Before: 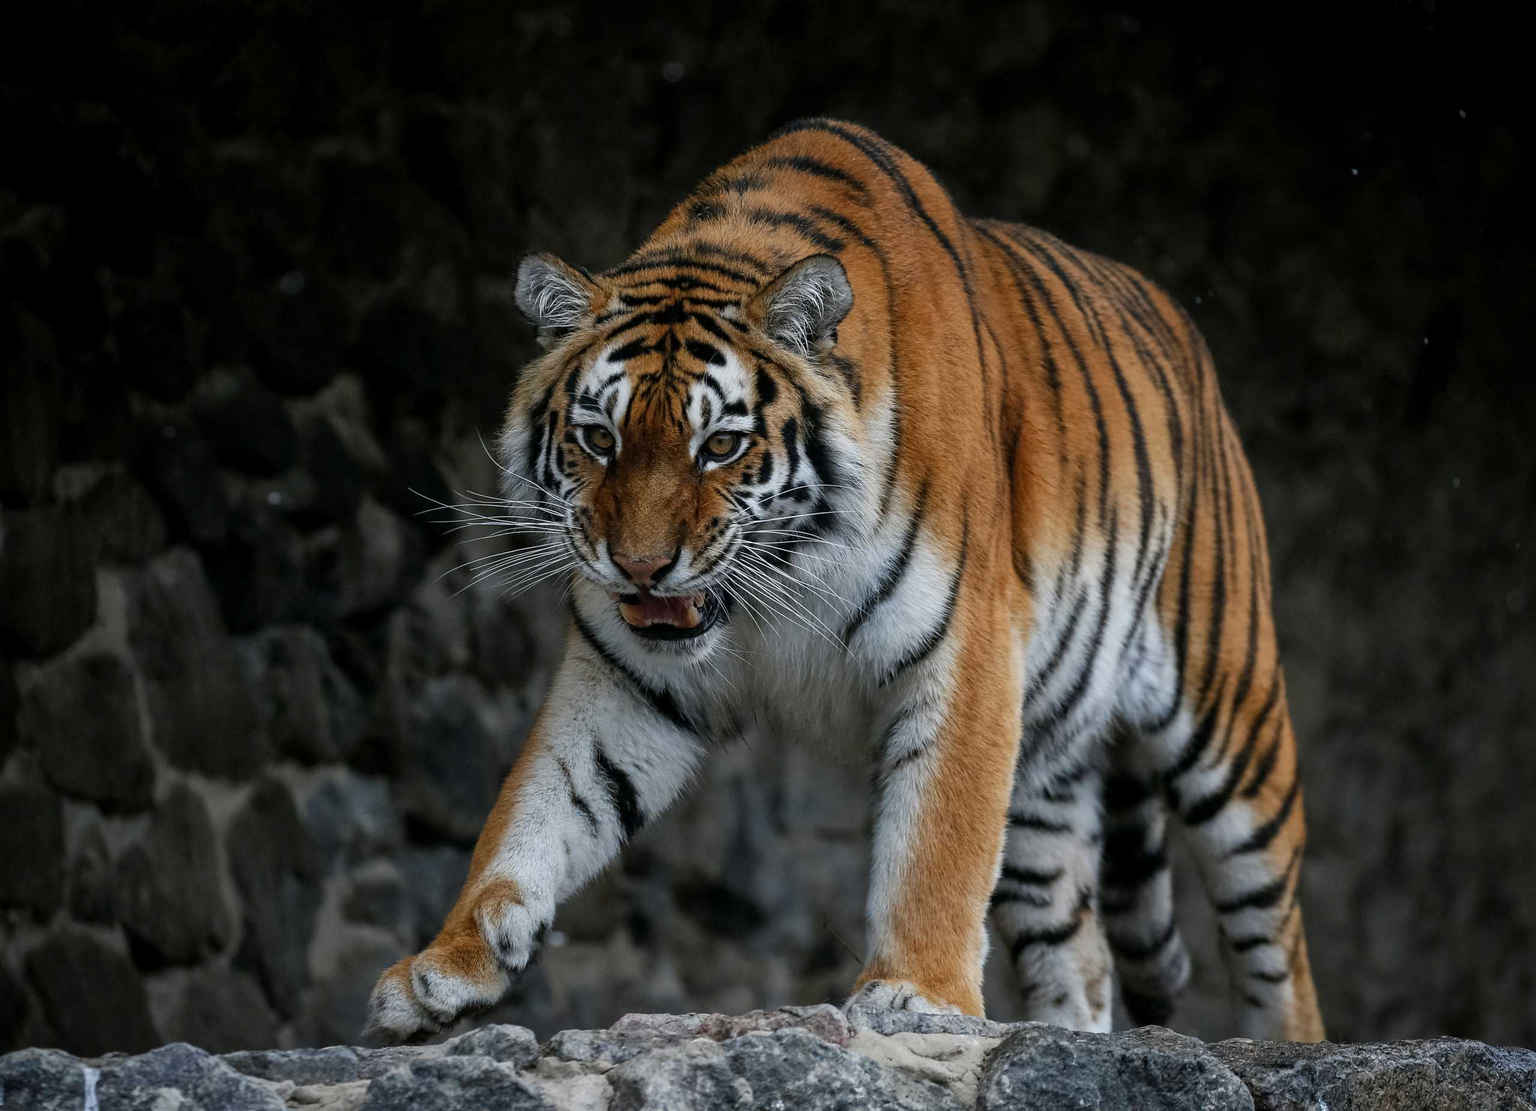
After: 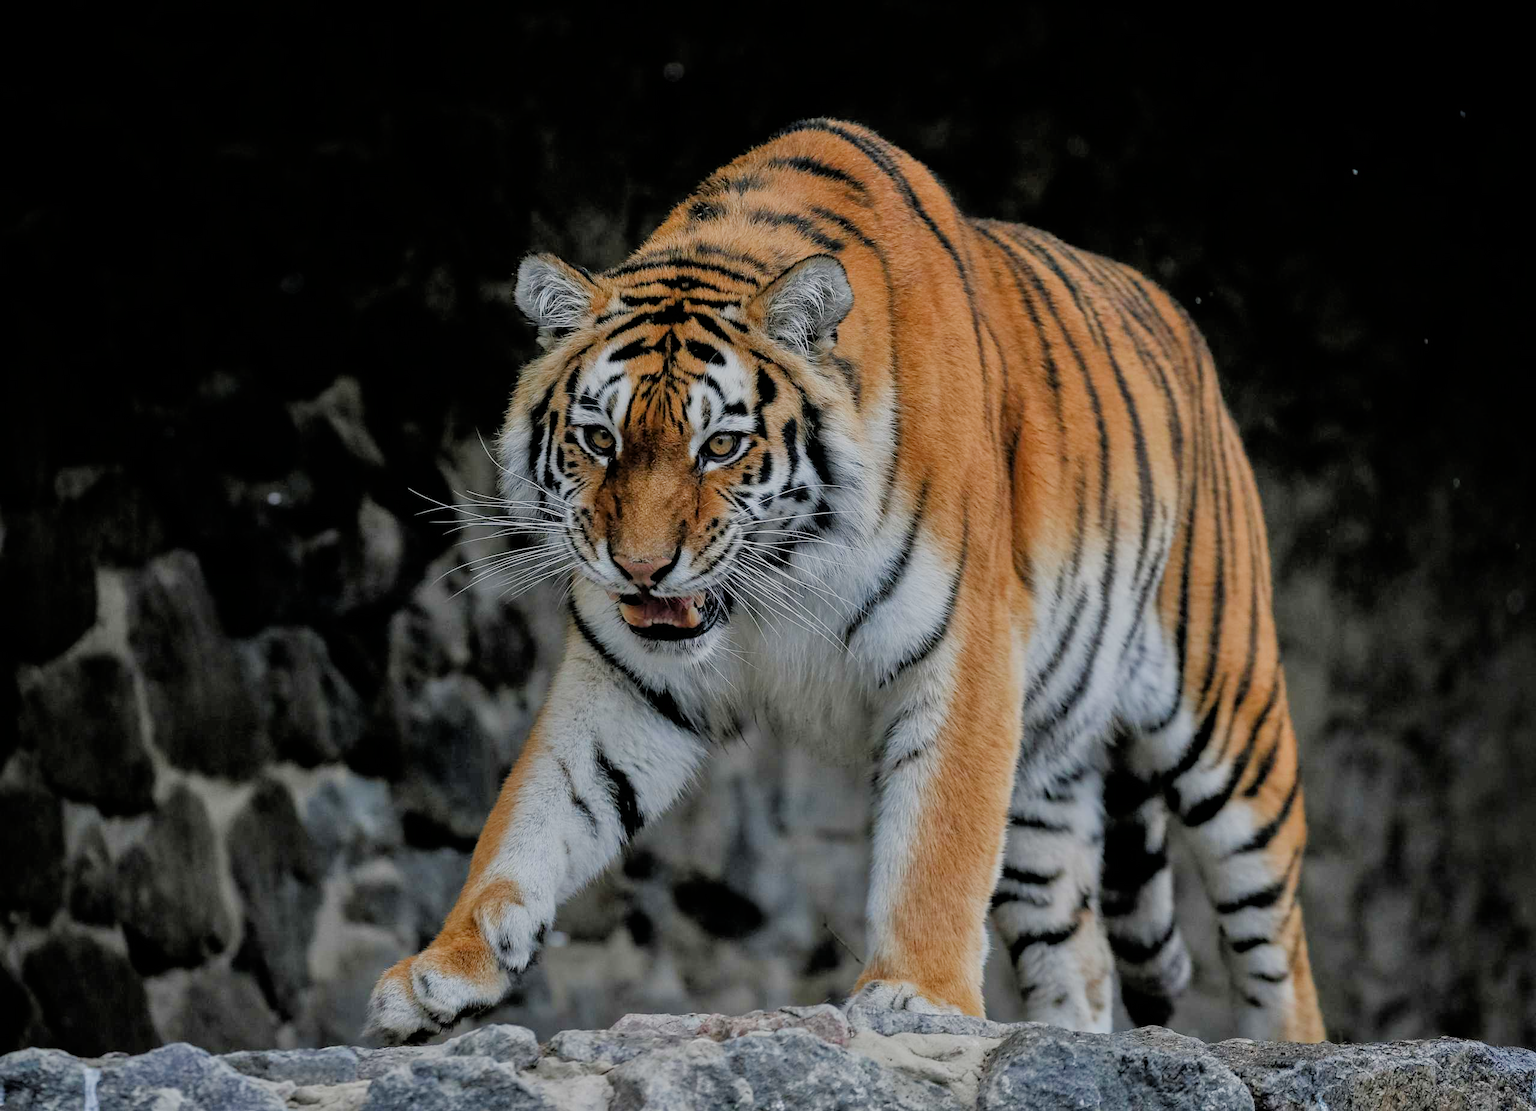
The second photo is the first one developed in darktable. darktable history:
tone equalizer: -7 EV 0.156 EV, -6 EV 0.563 EV, -5 EV 1.19 EV, -4 EV 1.33 EV, -3 EV 1.16 EV, -2 EV 0.6 EV, -1 EV 0.159 EV
filmic rgb: black relative exposure -7.36 EV, white relative exposure 5.08 EV, hardness 3.2
